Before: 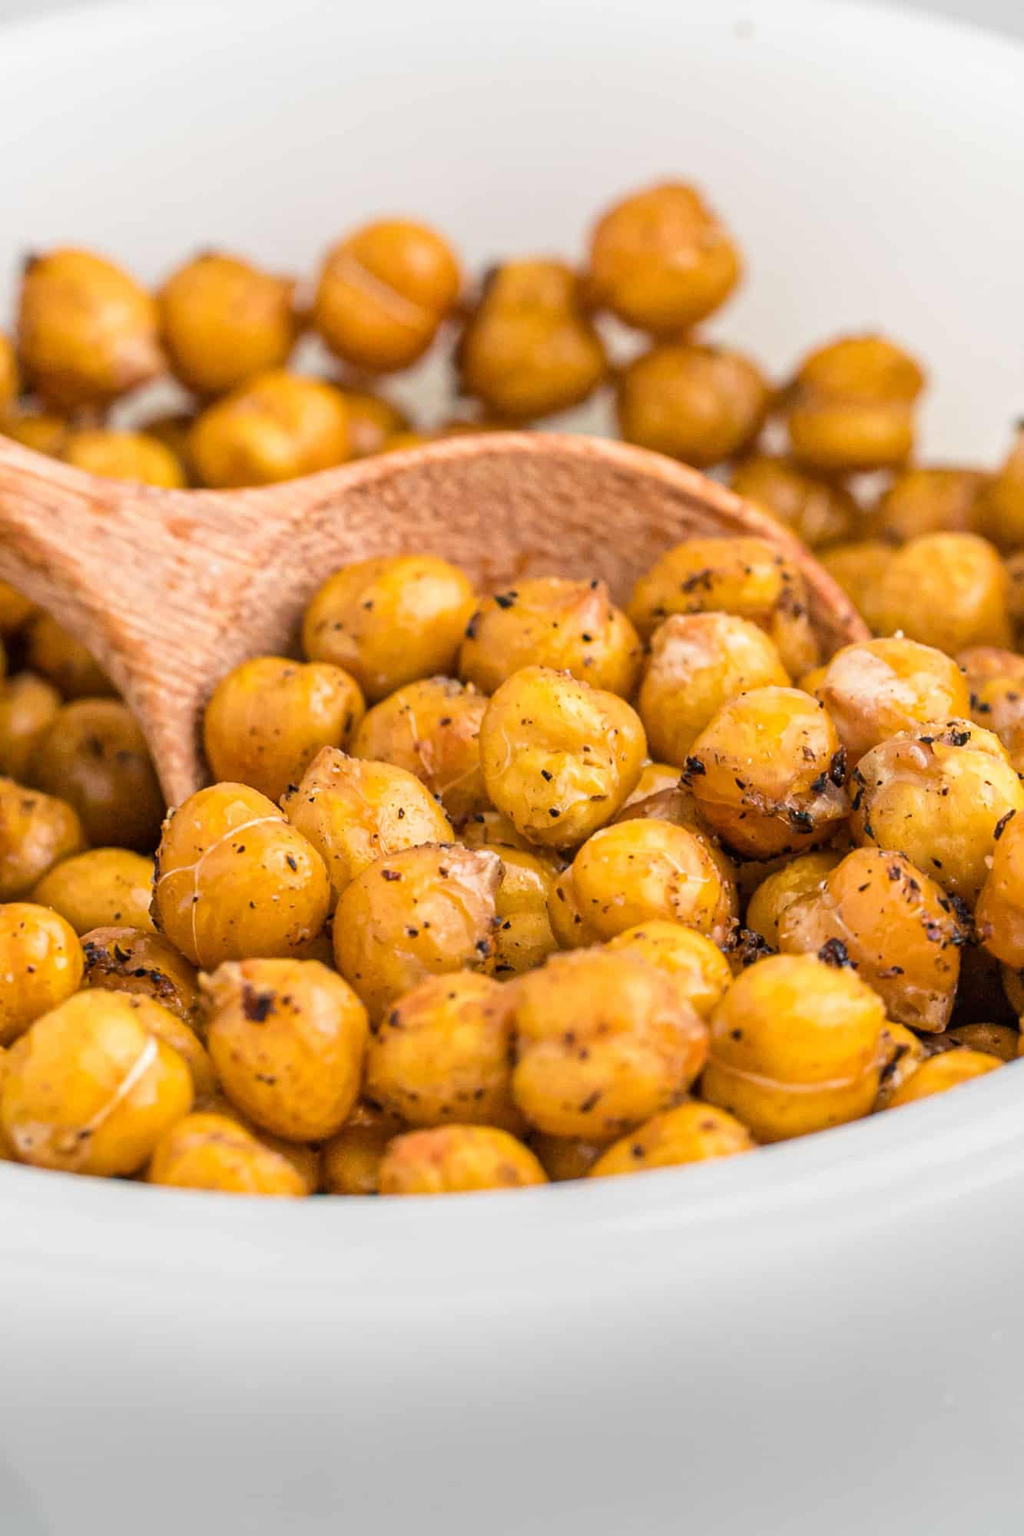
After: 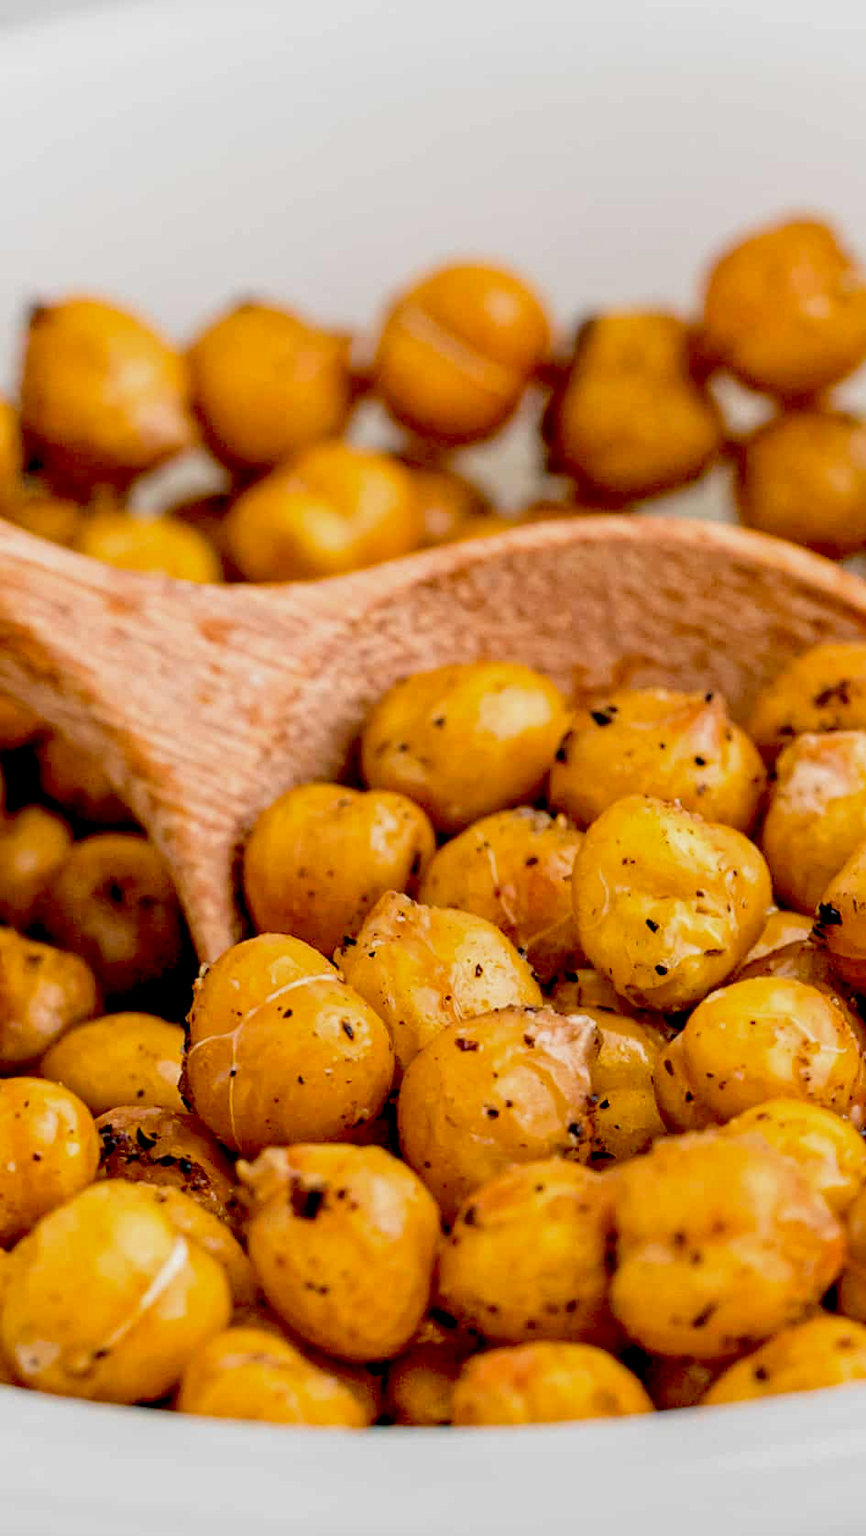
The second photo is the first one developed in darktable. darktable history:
exposure: black level correction 0.046, exposure -0.231 EV, compensate highlight preservation false
crop: right 29.034%, bottom 16.171%
